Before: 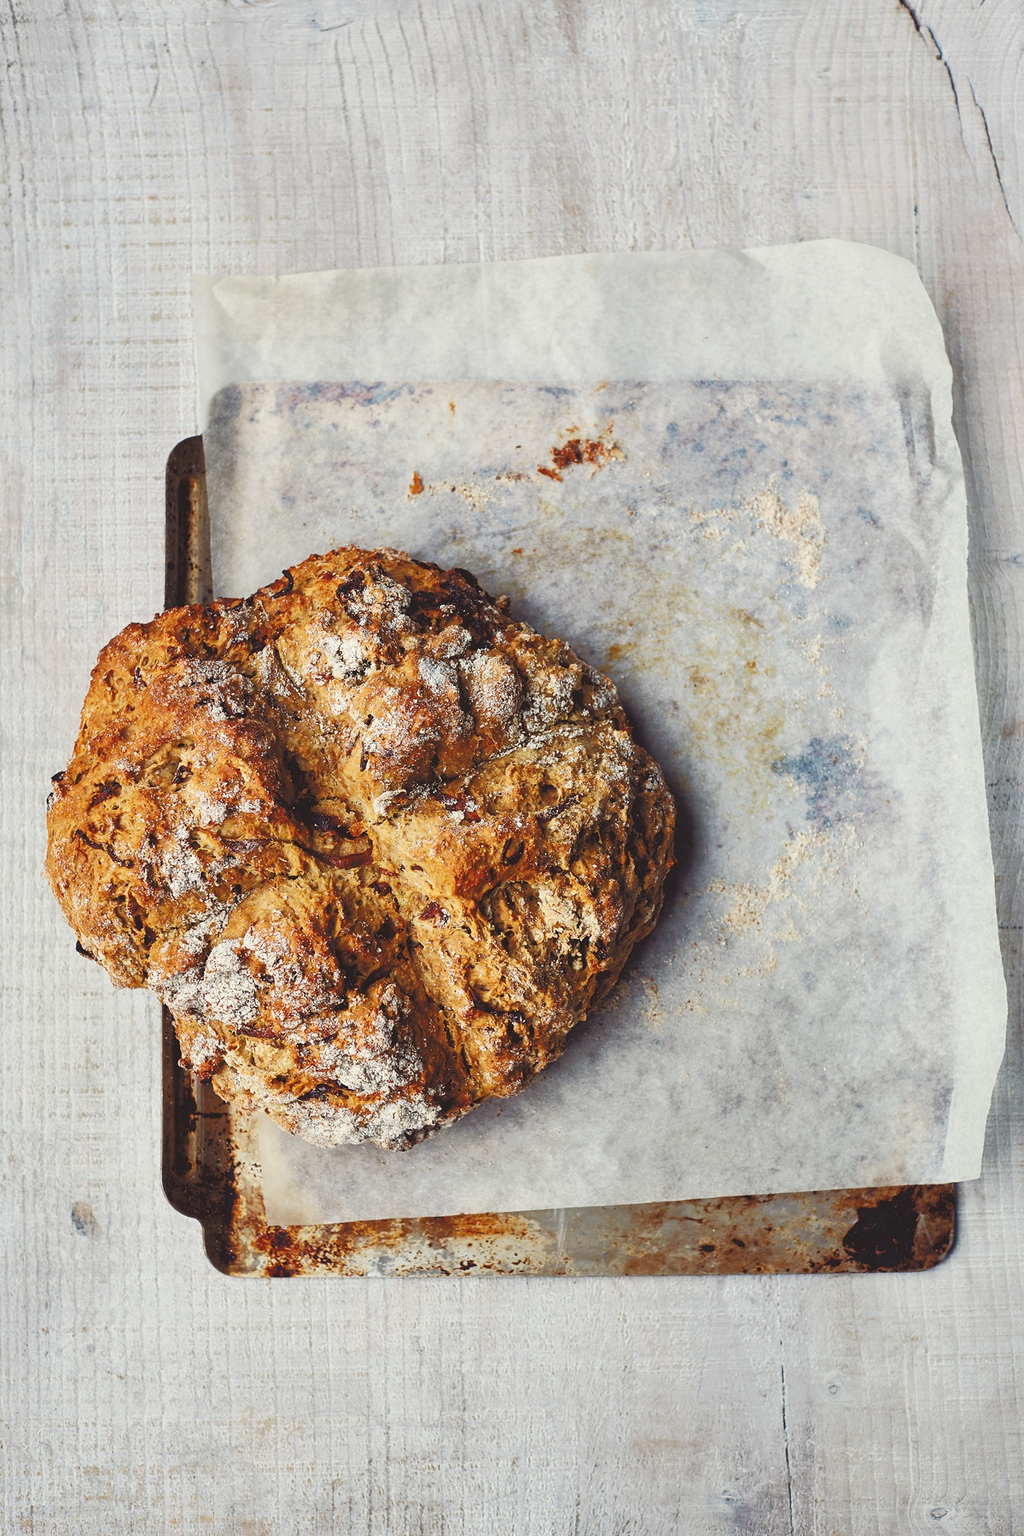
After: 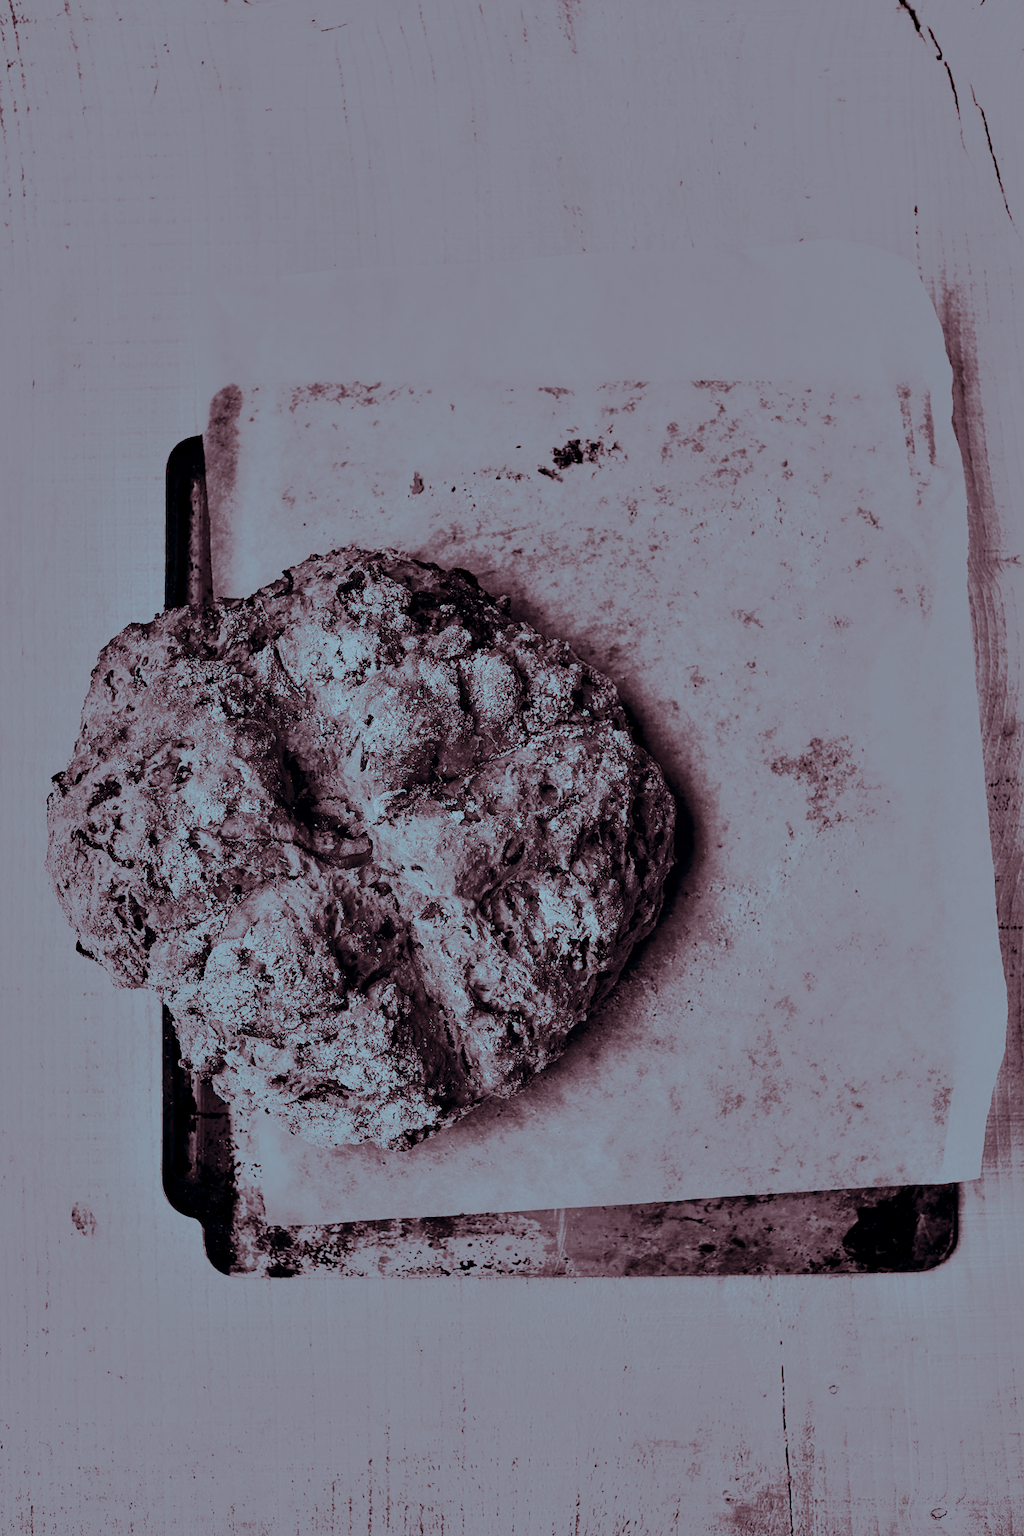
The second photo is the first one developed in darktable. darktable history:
shadows and highlights: shadows 49, highlights -41, soften with gaussian
color correction: saturation 1.1
tone curve: curves: ch0 [(0, 0.013) (0.054, 0.018) (0.205, 0.191) (0.289, 0.292) (0.39, 0.424) (0.493, 0.551) (0.666, 0.743) (0.795, 0.841) (1, 0.998)]; ch1 [(0, 0) (0.385, 0.343) (0.439, 0.415) (0.494, 0.495) (0.501, 0.501) (0.51, 0.509) (0.54, 0.552) (0.586, 0.614) (0.66, 0.706) (0.783, 0.804) (1, 1)]; ch2 [(0, 0) (0.32, 0.281) (0.403, 0.399) (0.441, 0.428) (0.47, 0.469) (0.498, 0.496) (0.524, 0.538) (0.566, 0.579) (0.633, 0.665) (0.7, 0.711) (1, 1)], color space Lab, independent channels, preserve colors none
colorize: hue 194.4°, saturation 29%, source mix 61.75%, lightness 3.98%, version 1
haze removal: compatibility mode true, adaptive false
tone equalizer: -8 EV -0.75 EV, -7 EV -0.7 EV, -6 EV -0.6 EV, -5 EV -0.4 EV, -3 EV 0.4 EV, -2 EV 0.6 EV, -1 EV 0.7 EV, +0 EV 0.75 EV, edges refinement/feathering 500, mask exposure compensation -1.57 EV, preserve details no
split-toning: highlights › hue 180°
exposure: black level correction 0, exposure 0.7 EV, compensate exposure bias true, compensate highlight preservation false
